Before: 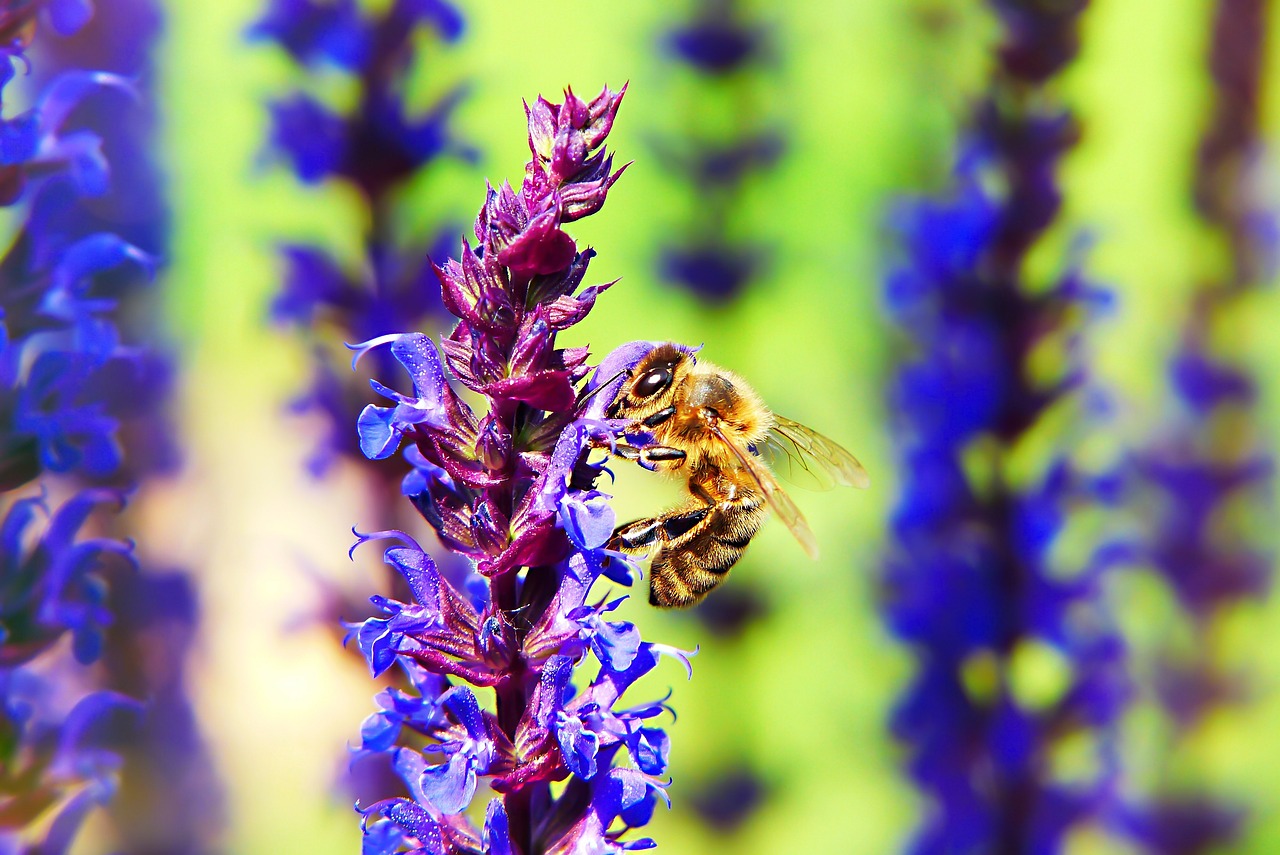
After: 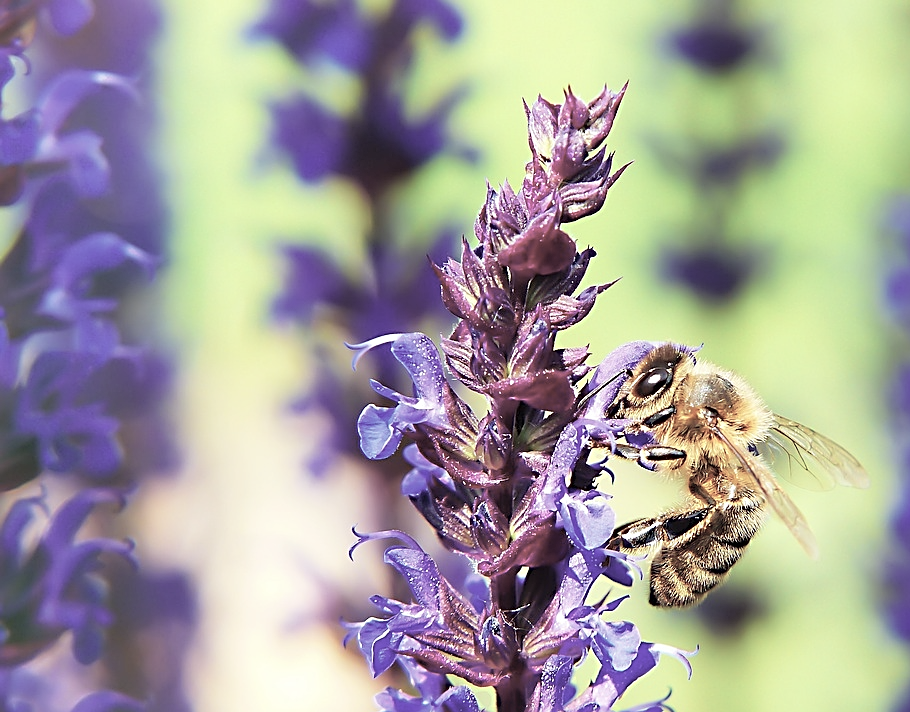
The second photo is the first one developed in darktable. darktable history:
contrast brightness saturation: brightness 0.18, saturation -0.5
crop: right 28.885%, bottom 16.626%
sharpen: on, module defaults
